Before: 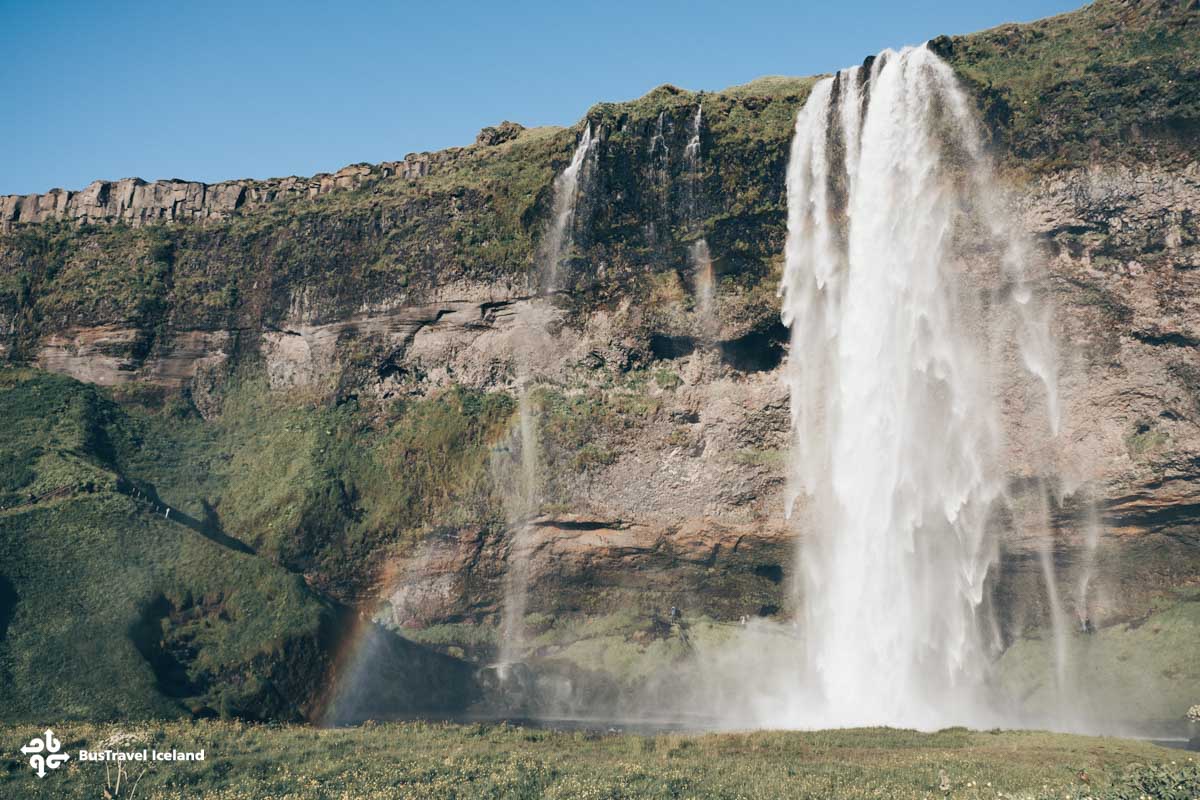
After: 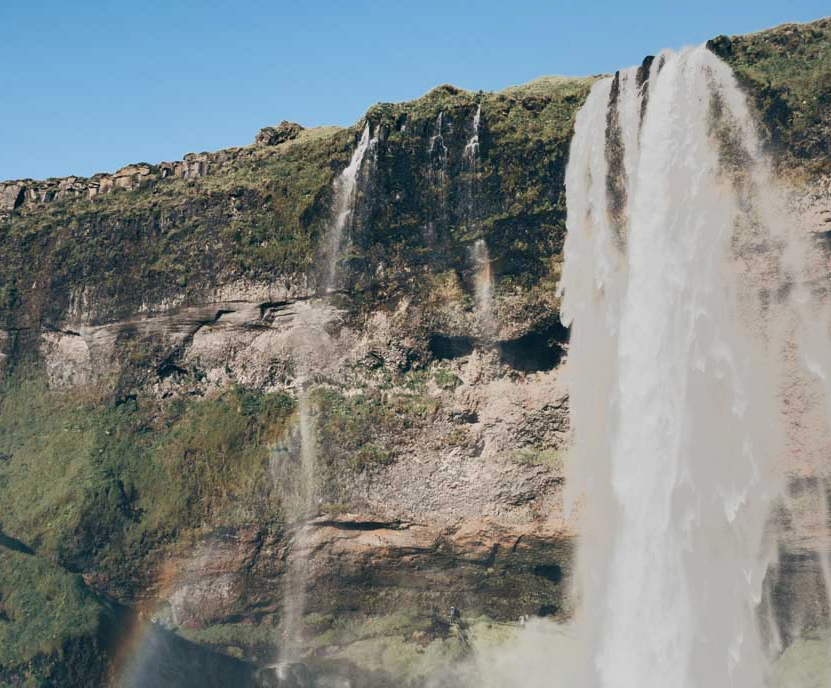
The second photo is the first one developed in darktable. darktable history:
tone equalizer: -7 EV -0.63 EV, -6 EV 1 EV, -5 EV -0.45 EV, -4 EV 0.43 EV, -3 EV 0.41 EV, -2 EV 0.15 EV, -1 EV -0.15 EV, +0 EV -0.39 EV, smoothing diameter 25%, edges refinement/feathering 10, preserve details guided filter
crop: left 18.479%, right 12.2%, bottom 13.971%
